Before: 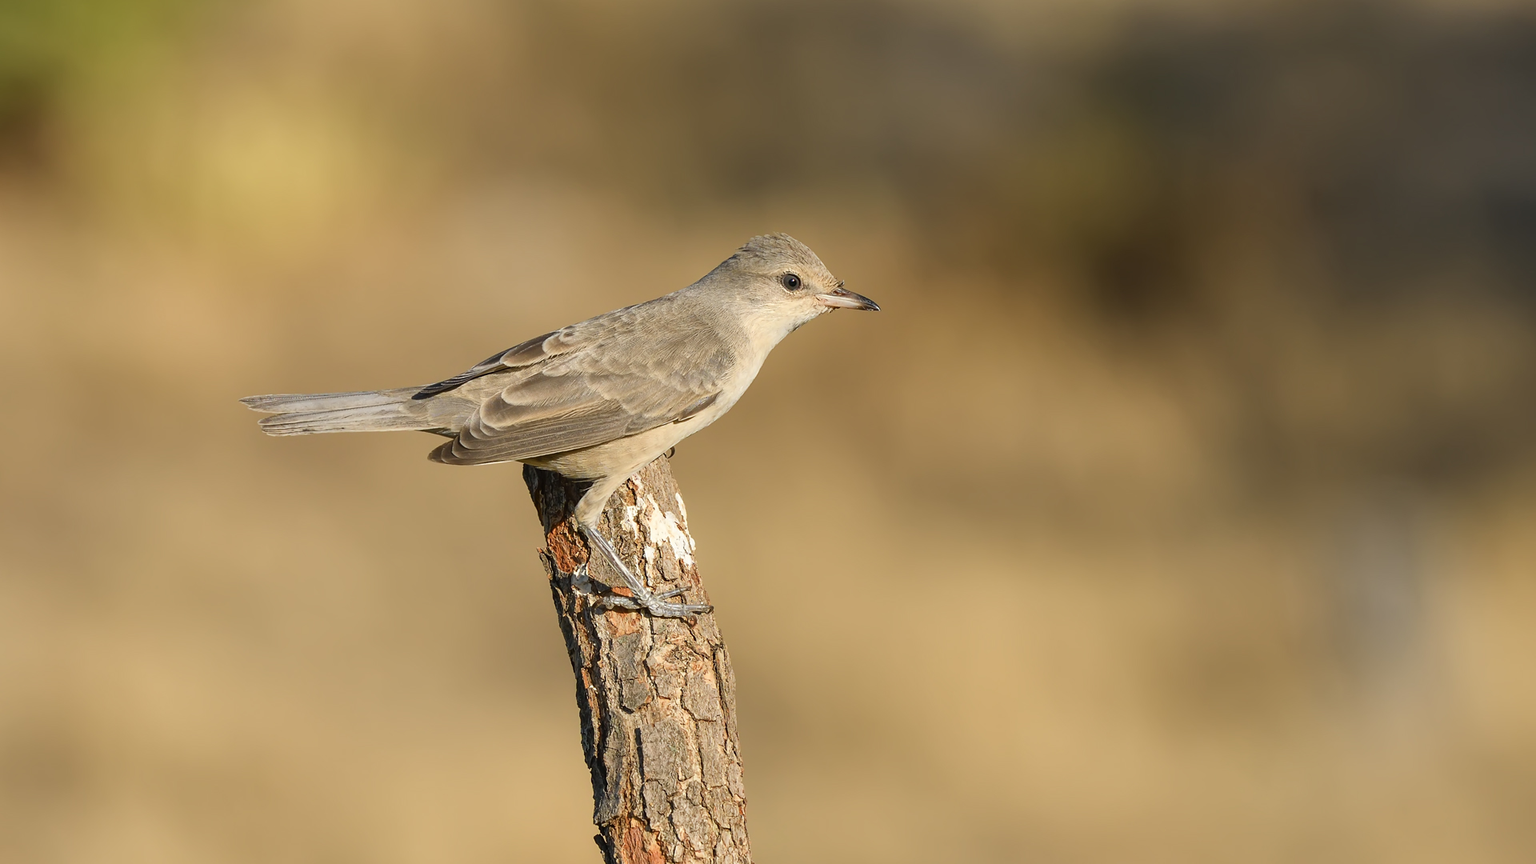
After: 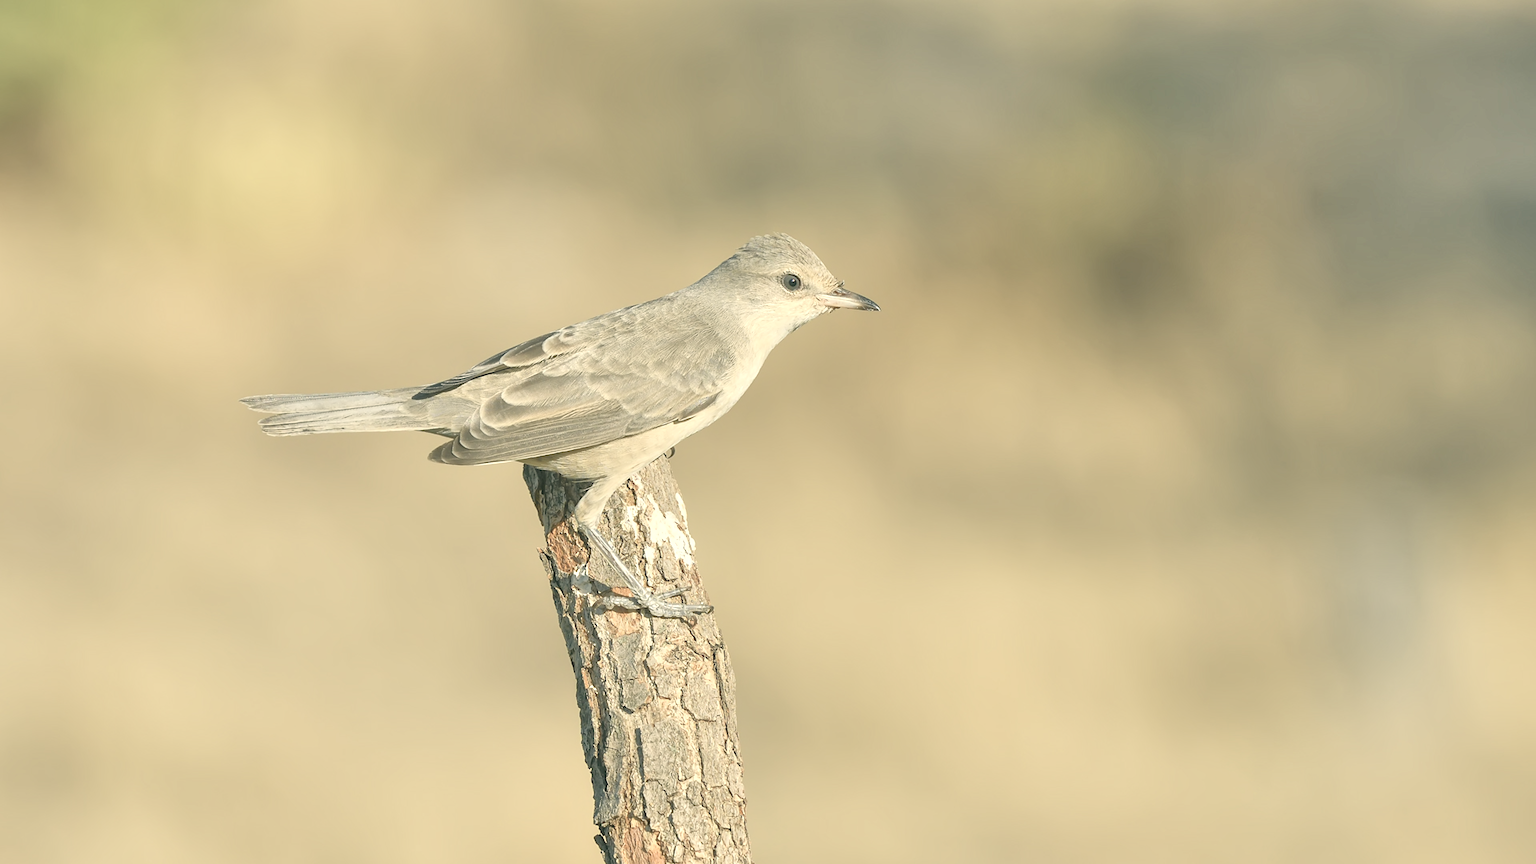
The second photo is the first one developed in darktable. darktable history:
color correction: highlights a* -0.586, highlights b* 9.26, shadows a* -8.95, shadows b* 0.915
contrast brightness saturation: brightness 0.187, saturation -0.492
tone equalizer: -8 EV 2 EV, -7 EV 1.98 EV, -6 EV 1.98 EV, -5 EV 1.97 EV, -4 EV 2 EV, -3 EV 1.49 EV, -2 EV 0.974 EV, -1 EV 0.521 EV
